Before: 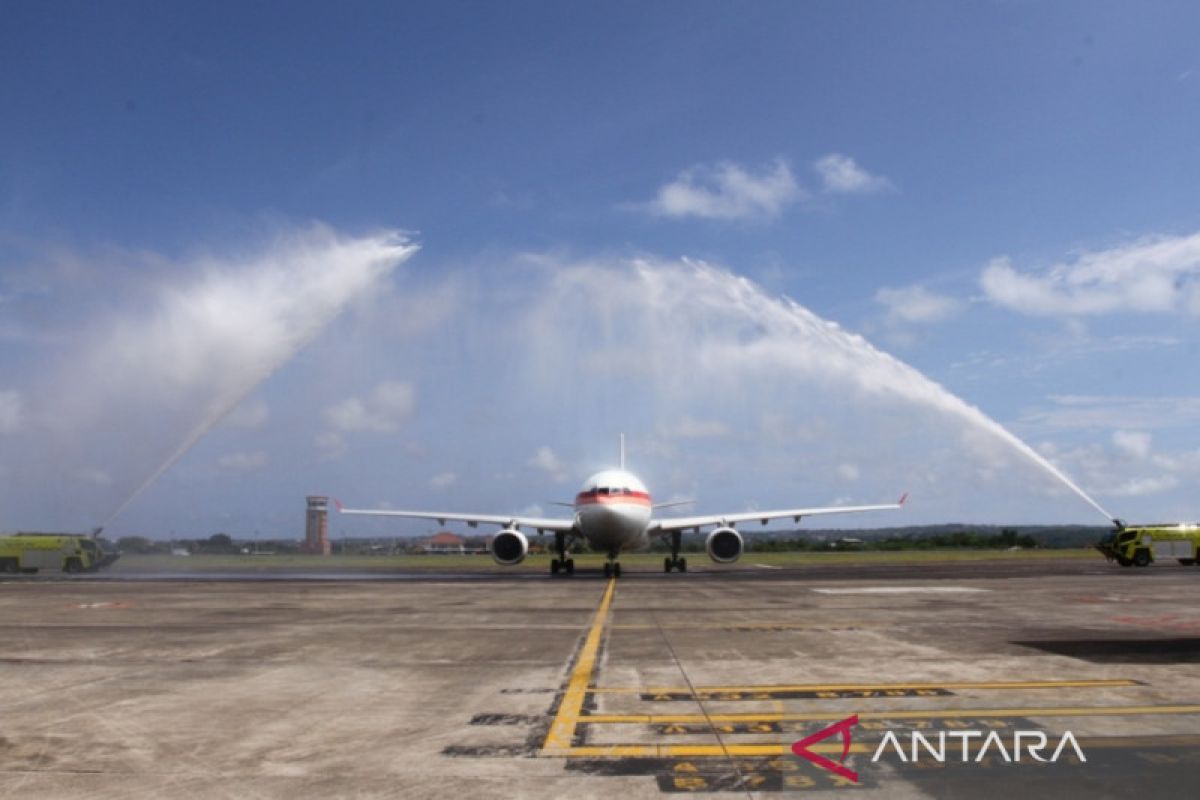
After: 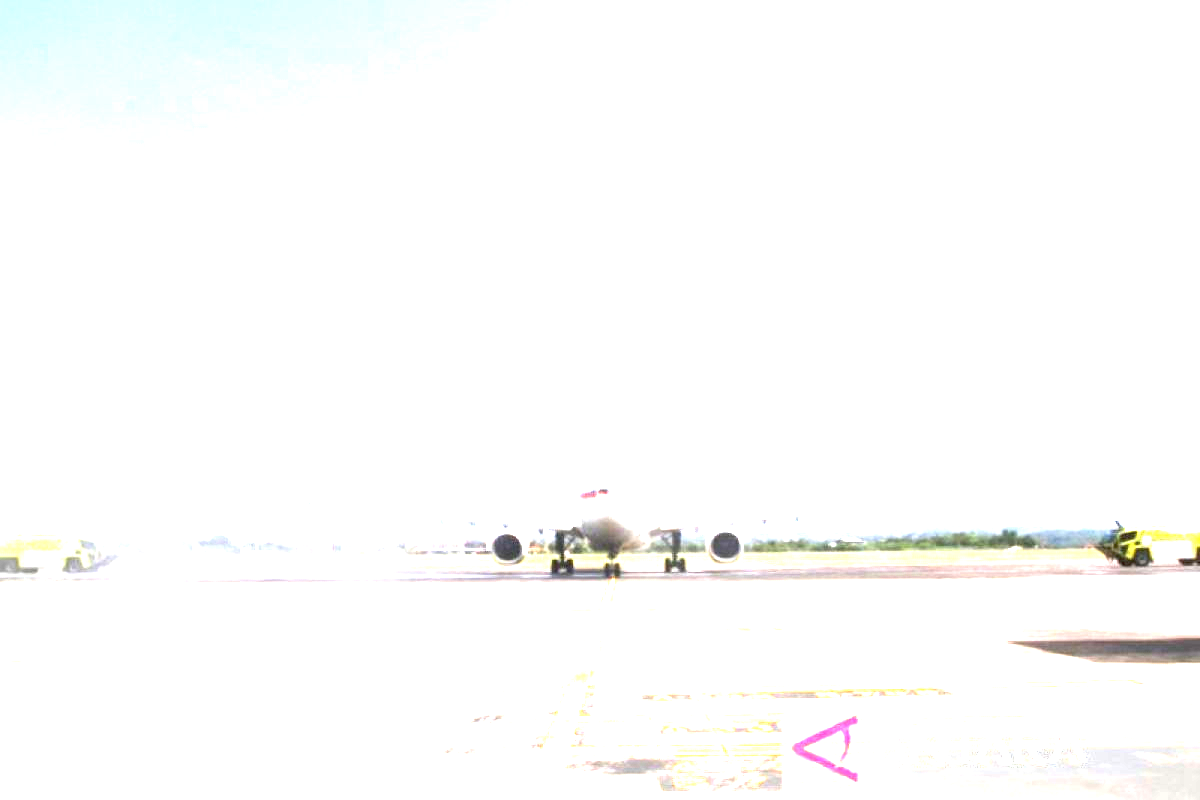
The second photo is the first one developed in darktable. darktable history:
exposure: black level correction 0, exposure 4 EV, compensate exposure bias true, compensate highlight preservation false
tone equalizer: on, module defaults
